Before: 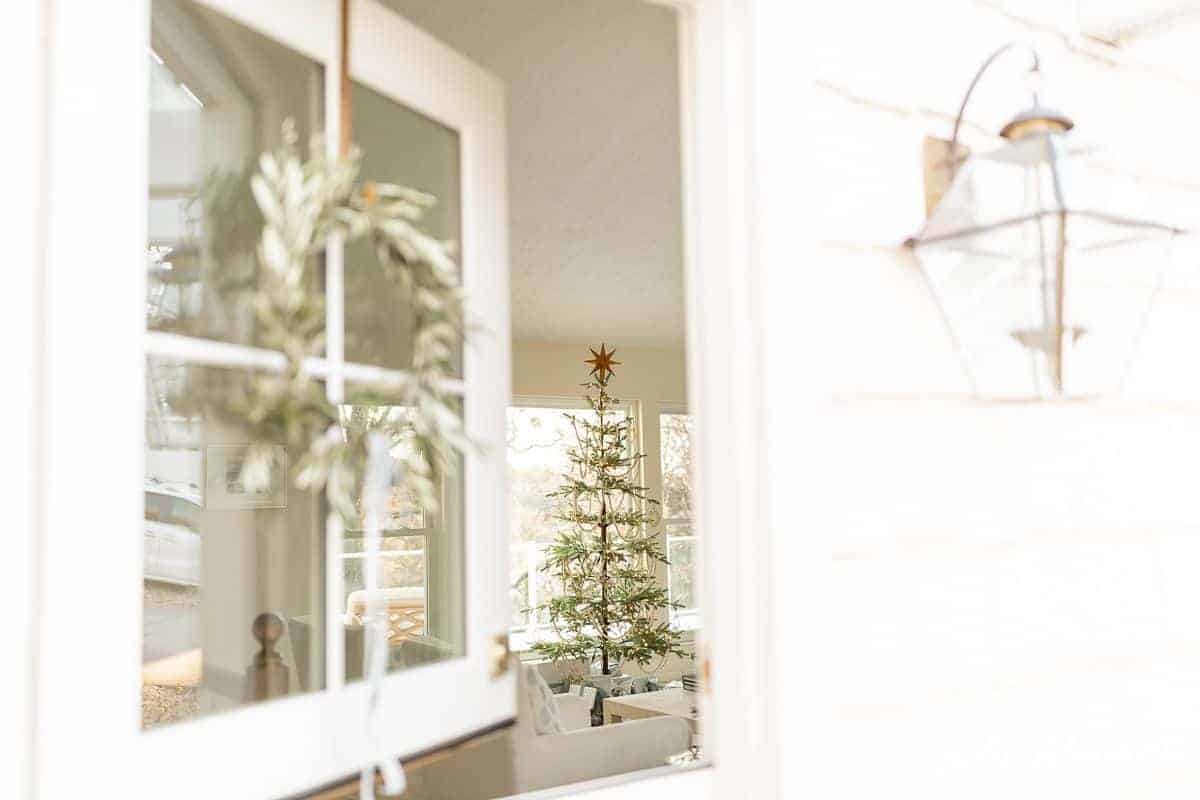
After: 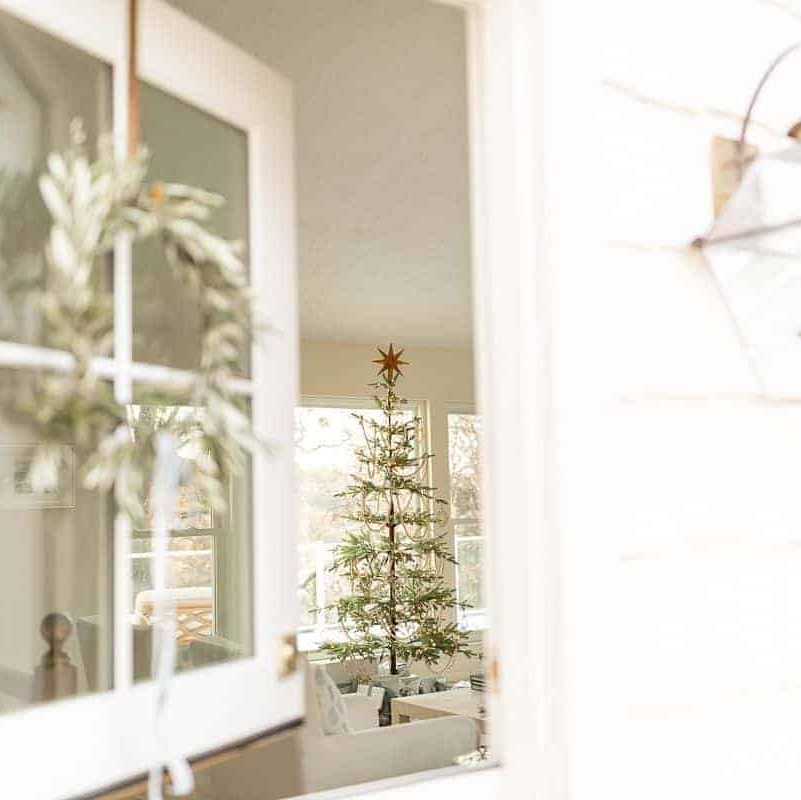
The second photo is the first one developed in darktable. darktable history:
crop and rotate: left 17.706%, right 15.462%
